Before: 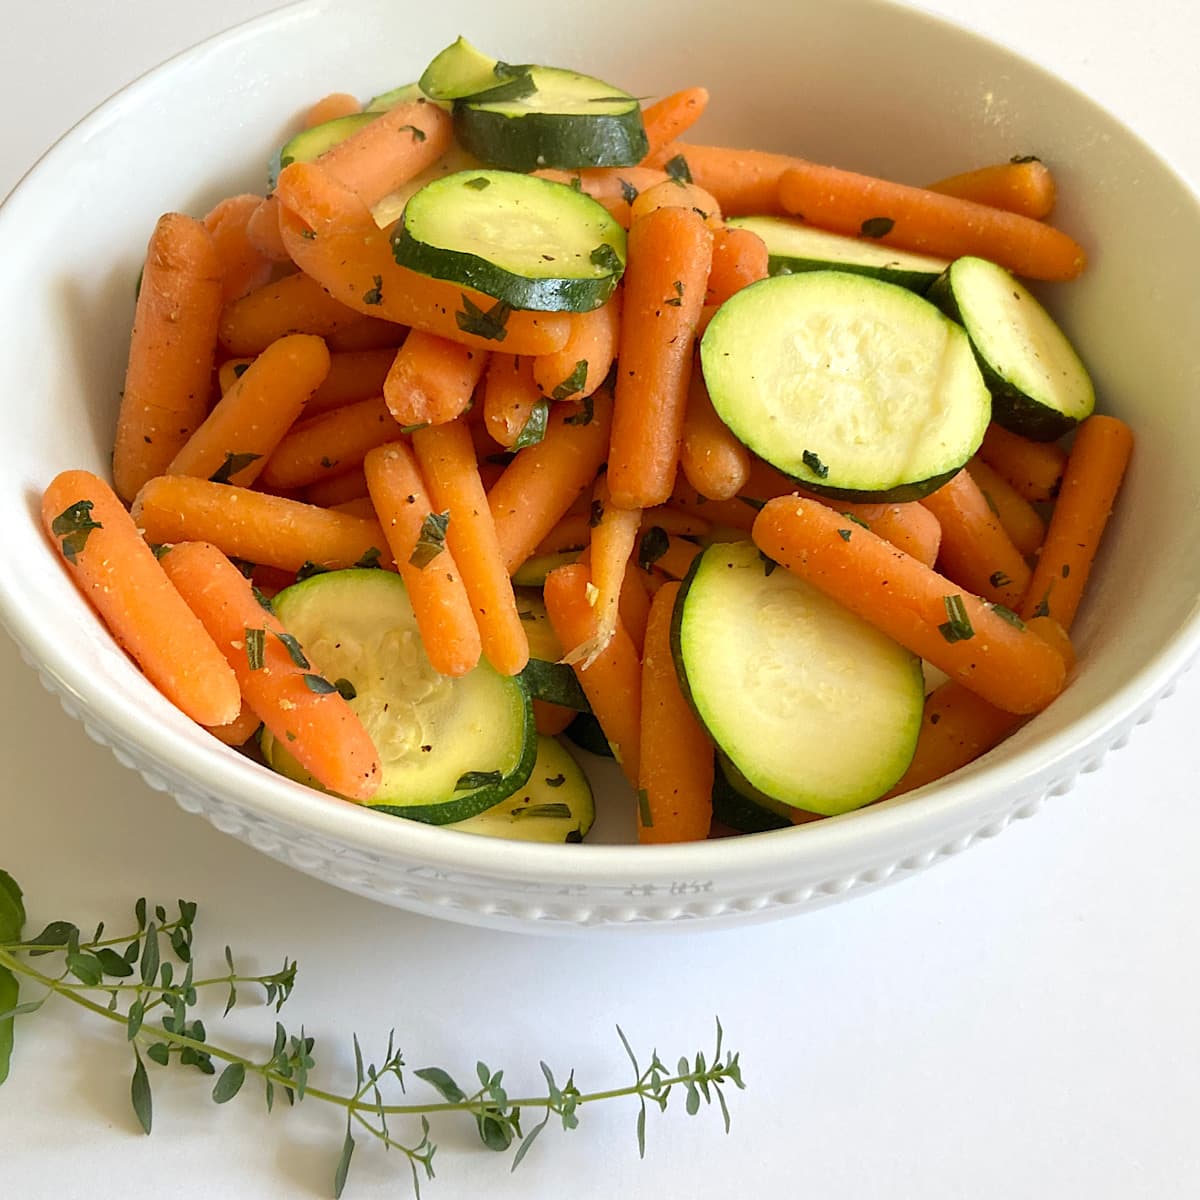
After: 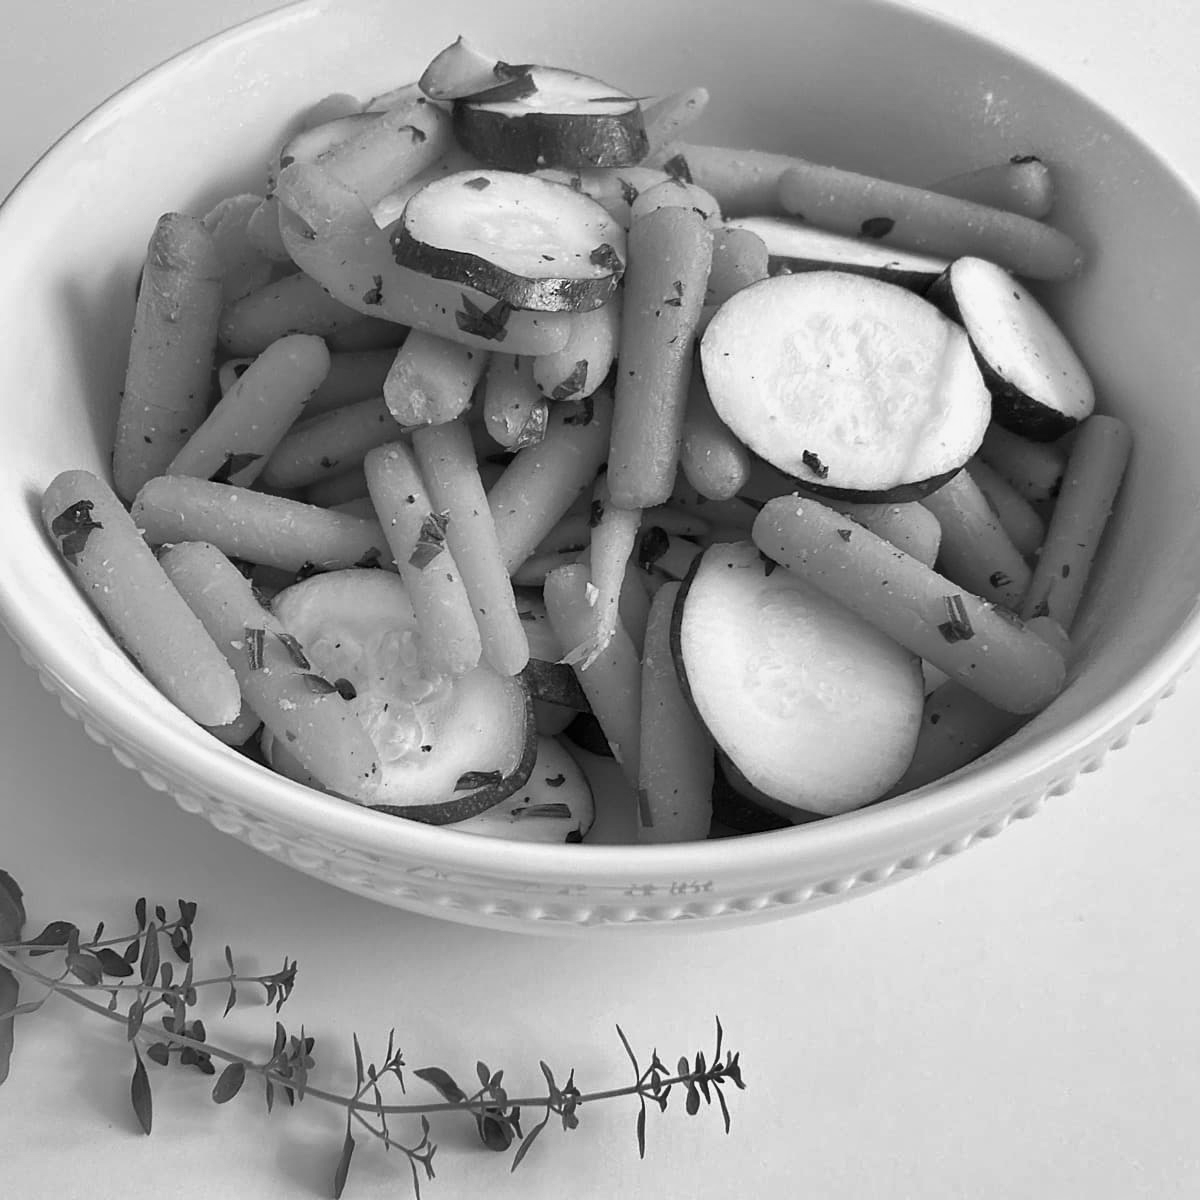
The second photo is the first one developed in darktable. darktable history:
tone equalizer: on, module defaults
shadows and highlights: shadows 22.7, highlights -48.71, soften with gaussian
monochrome: a 30.25, b 92.03
